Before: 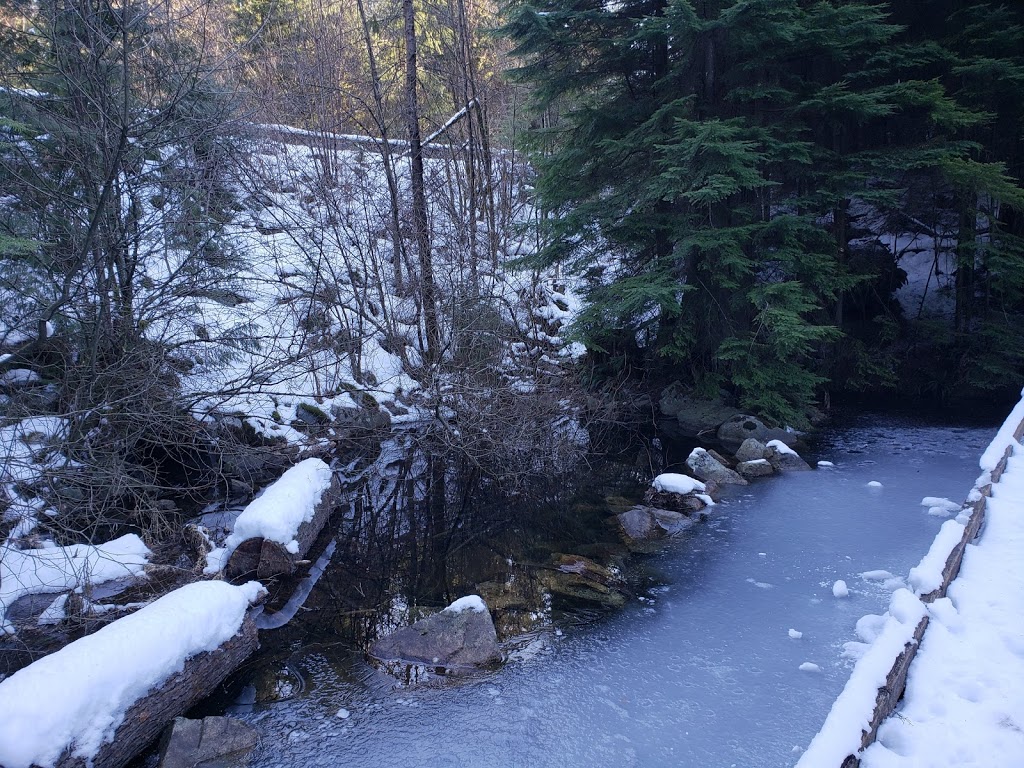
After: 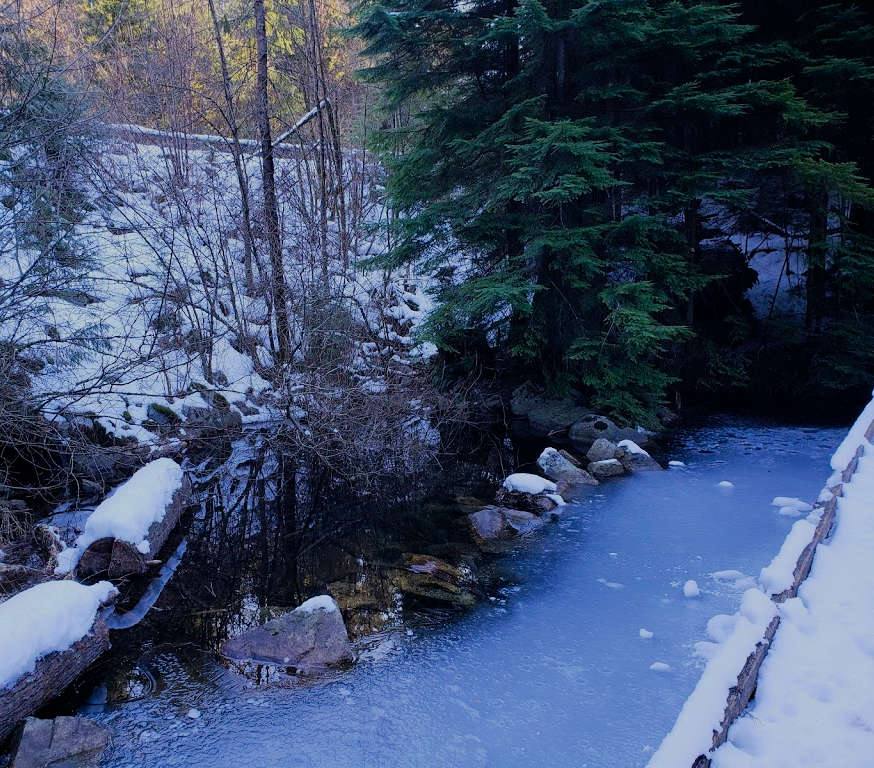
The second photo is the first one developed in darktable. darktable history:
crop and rotate: left 14.584%
exposure: compensate highlight preservation false
filmic rgb: black relative exposure -7.32 EV, white relative exposure 5.09 EV, hardness 3.2
color balance rgb: perceptual saturation grading › global saturation 25%, global vibrance 20%
contrast brightness saturation: contrast 0.04, saturation 0.16
